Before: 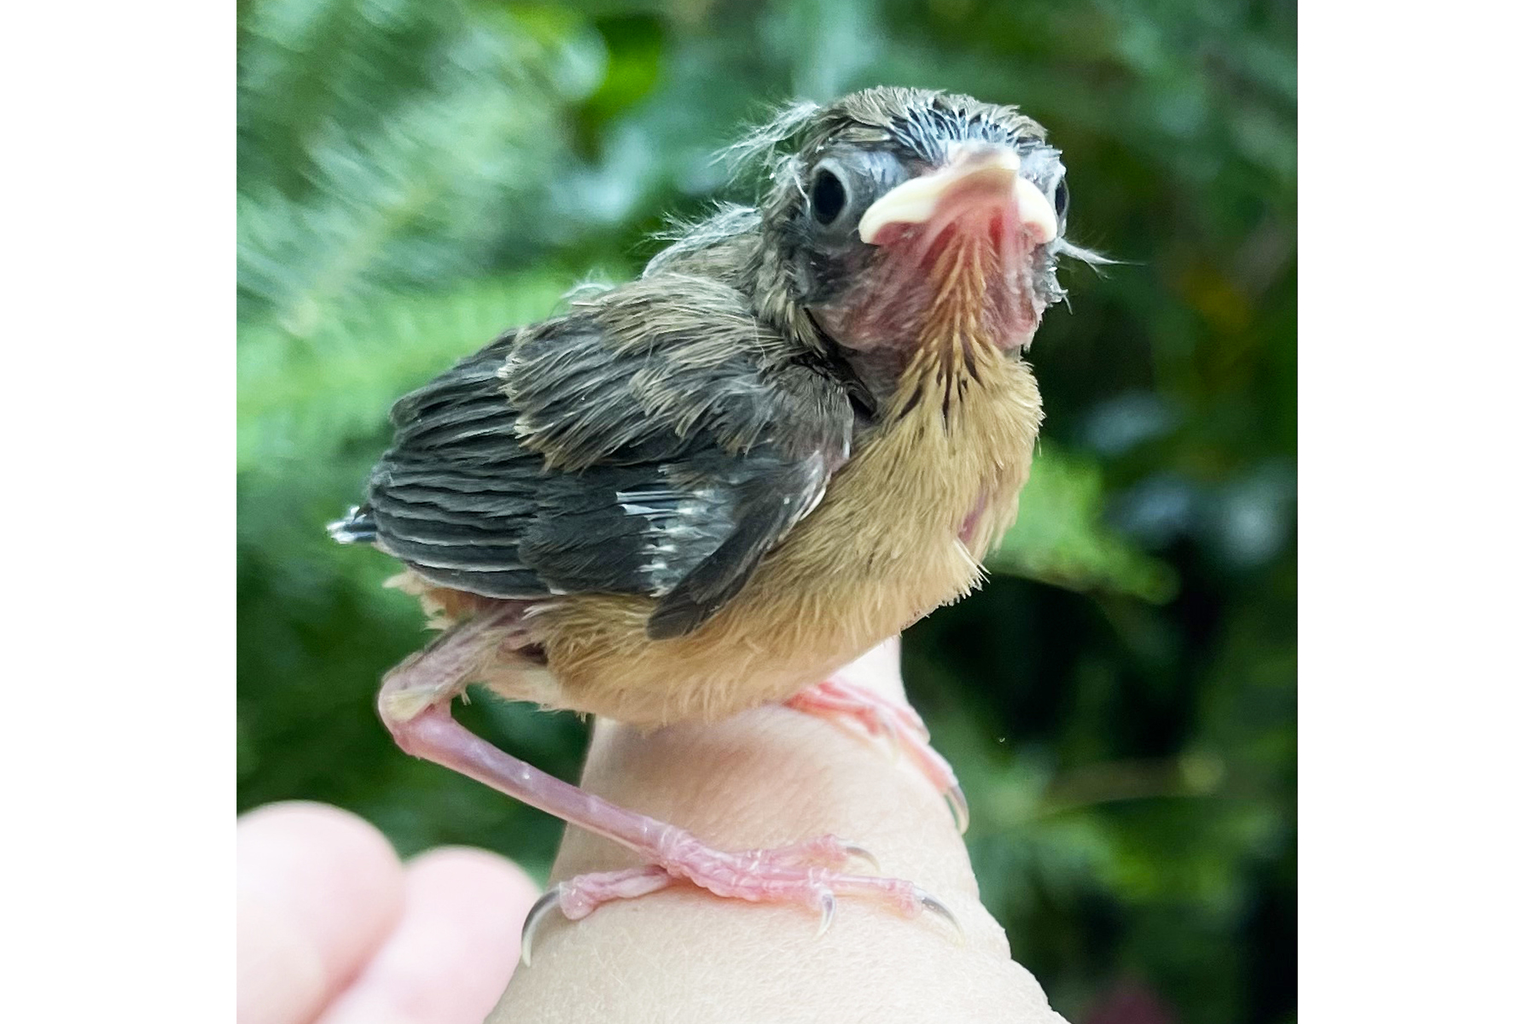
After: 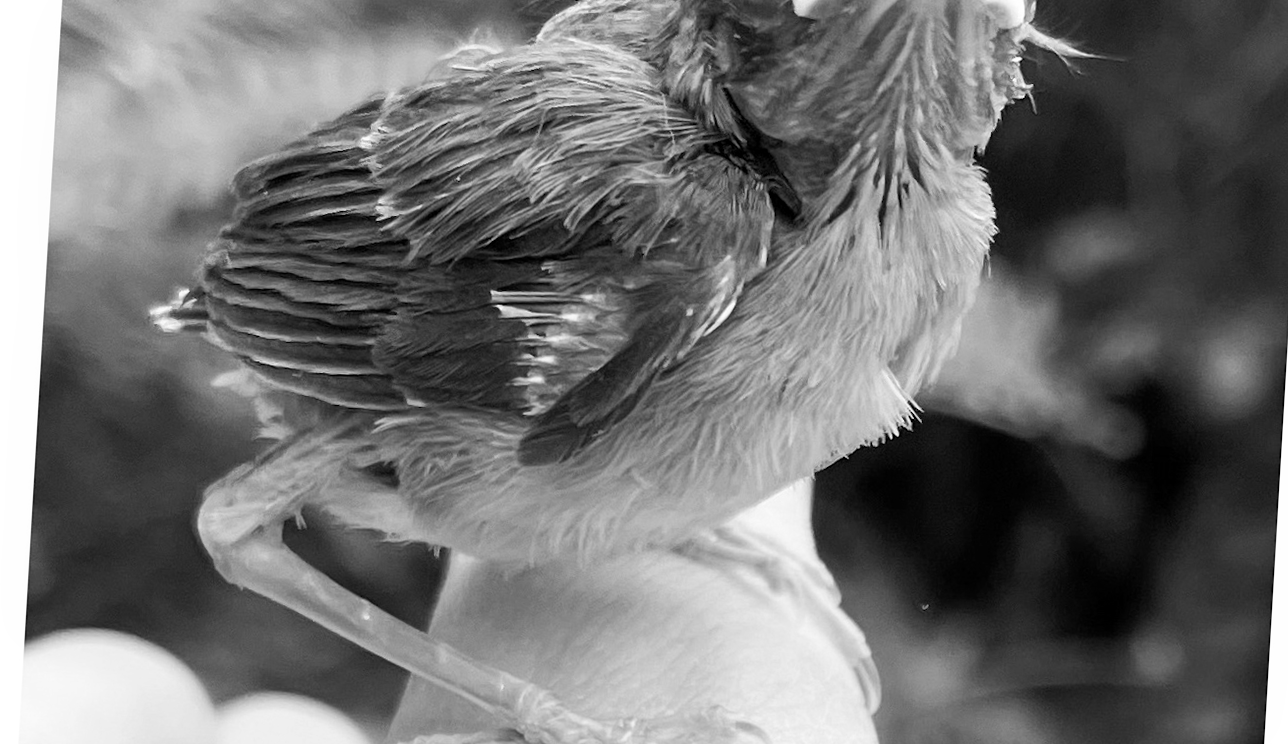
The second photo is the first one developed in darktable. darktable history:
color correction: highlights a* -0.482, highlights b* 9.48, shadows a* -9.48, shadows b* 0.803
exposure: black level correction 0.001, compensate highlight preservation false
crop and rotate: angle -3.37°, left 9.79%, top 20.73%, right 12.42%, bottom 11.82%
monochrome: on, module defaults
